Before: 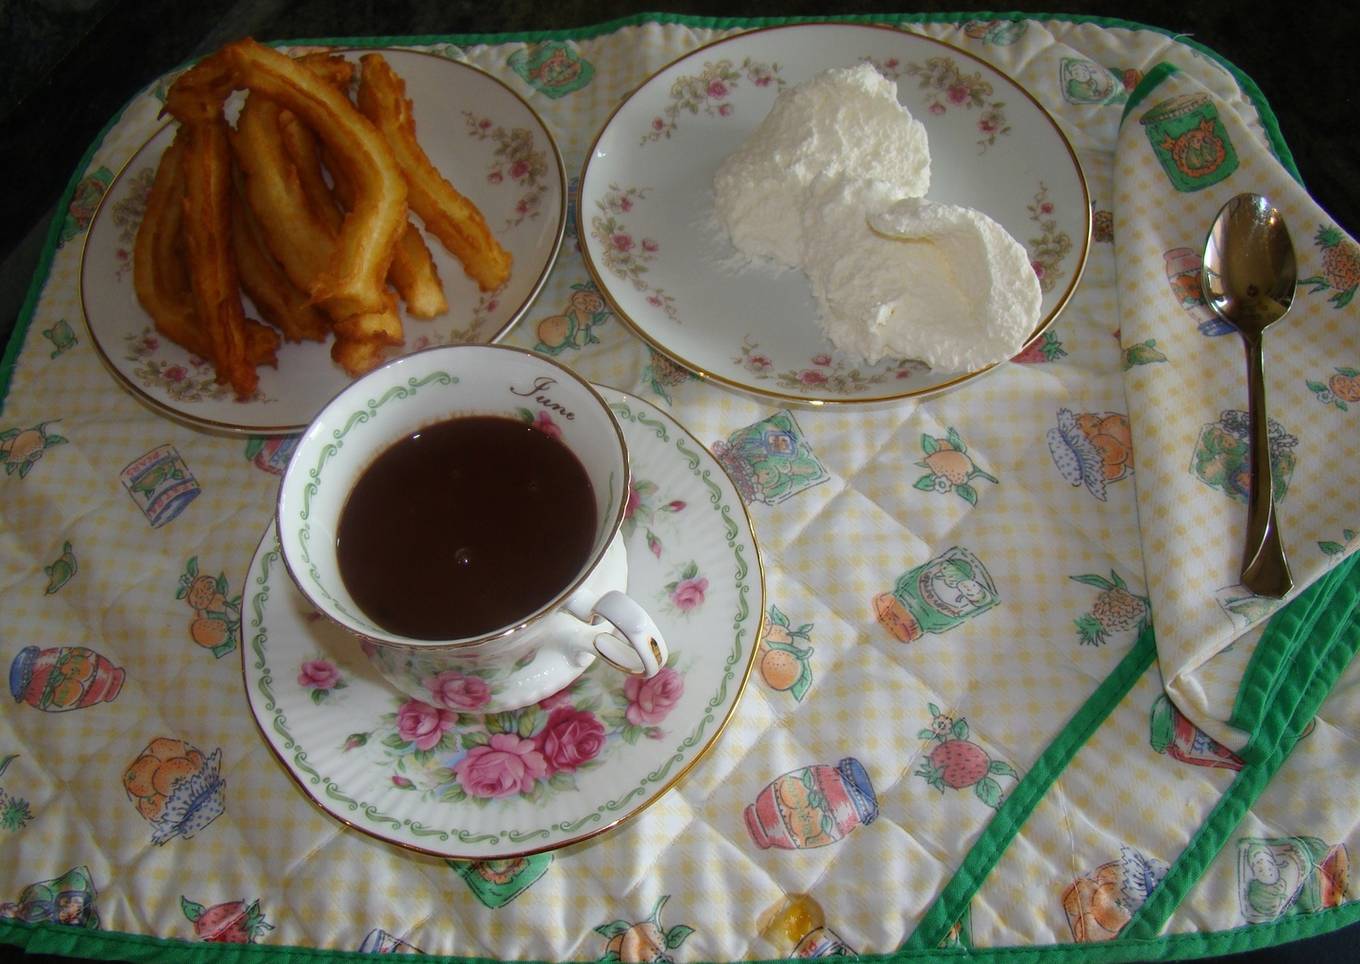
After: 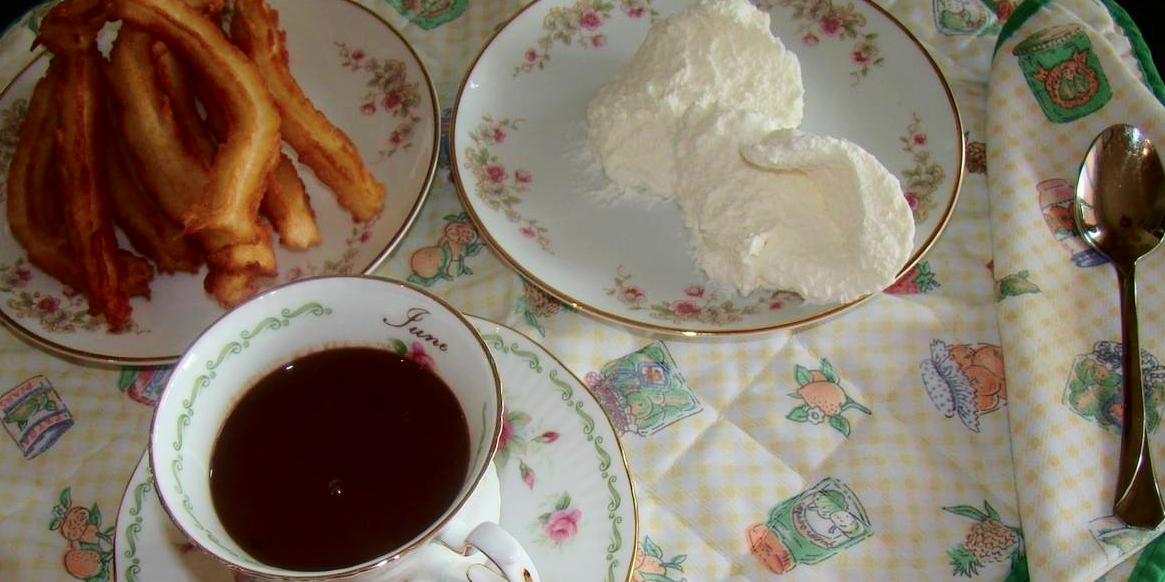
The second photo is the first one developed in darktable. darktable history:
crop and rotate: left 9.345%, top 7.22%, right 4.982%, bottom 32.331%
tone curve: curves: ch0 [(0.003, 0) (0.066, 0.023) (0.149, 0.094) (0.264, 0.238) (0.395, 0.421) (0.517, 0.56) (0.688, 0.743) (0.813, 0.846) (1, 1)]; ch1 [(0, 0) (0.164, 0.115) (0.337, 0.332) (0.39, 0.398) (0.464, 0.461) (0.501, 0.5) (0.521, 0.535) (0.571, 0.588) (0.652, 0.681) (0.733, 0.749) (0.811, 0.796) (1, 1)]; ch2 [(0, 0) (0.337, 0.382) (0.464, 0.476) (0.501, 0.502) (0.527, 0.54) (0.556, 0.567) (0.6, 0.59) (0.687, 0.675) (1, 1)], color space Lab, independent channels, preserve colors none
contrast equalizer: y [[0.5 ×6], [0.5 ×6], [0.5, 0.5, 0.501, 0.545, 0.707, 0.863], [0 ×6], [0 ×6]]
